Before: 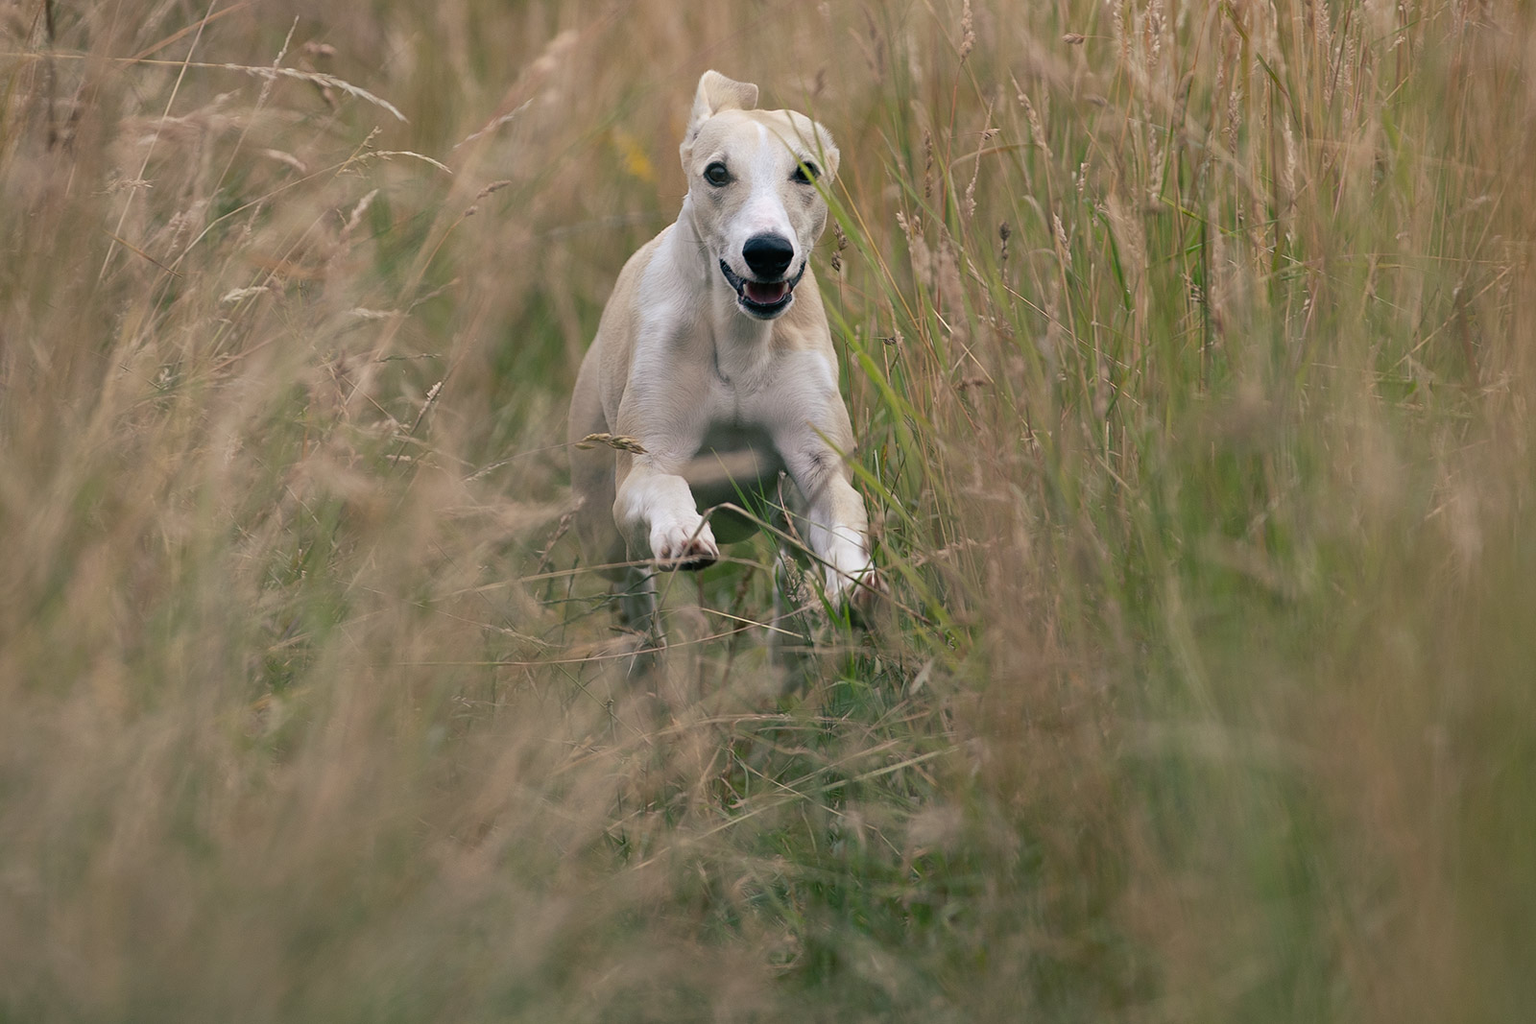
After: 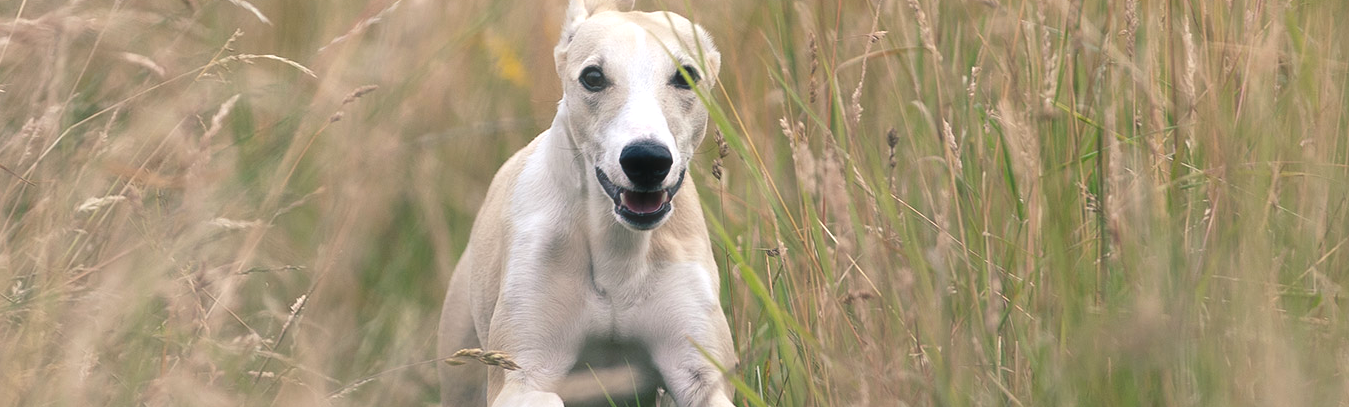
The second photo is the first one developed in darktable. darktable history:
crop and rotate: left 9.64%, top 9.74%, right 6.001%, bottom 52.106%
exposure: black level correction -0.002, exposure 0.541 EV, compensate highlight preservation false
haze removal: strength -0.113, compatibility mode true, adaptive false
